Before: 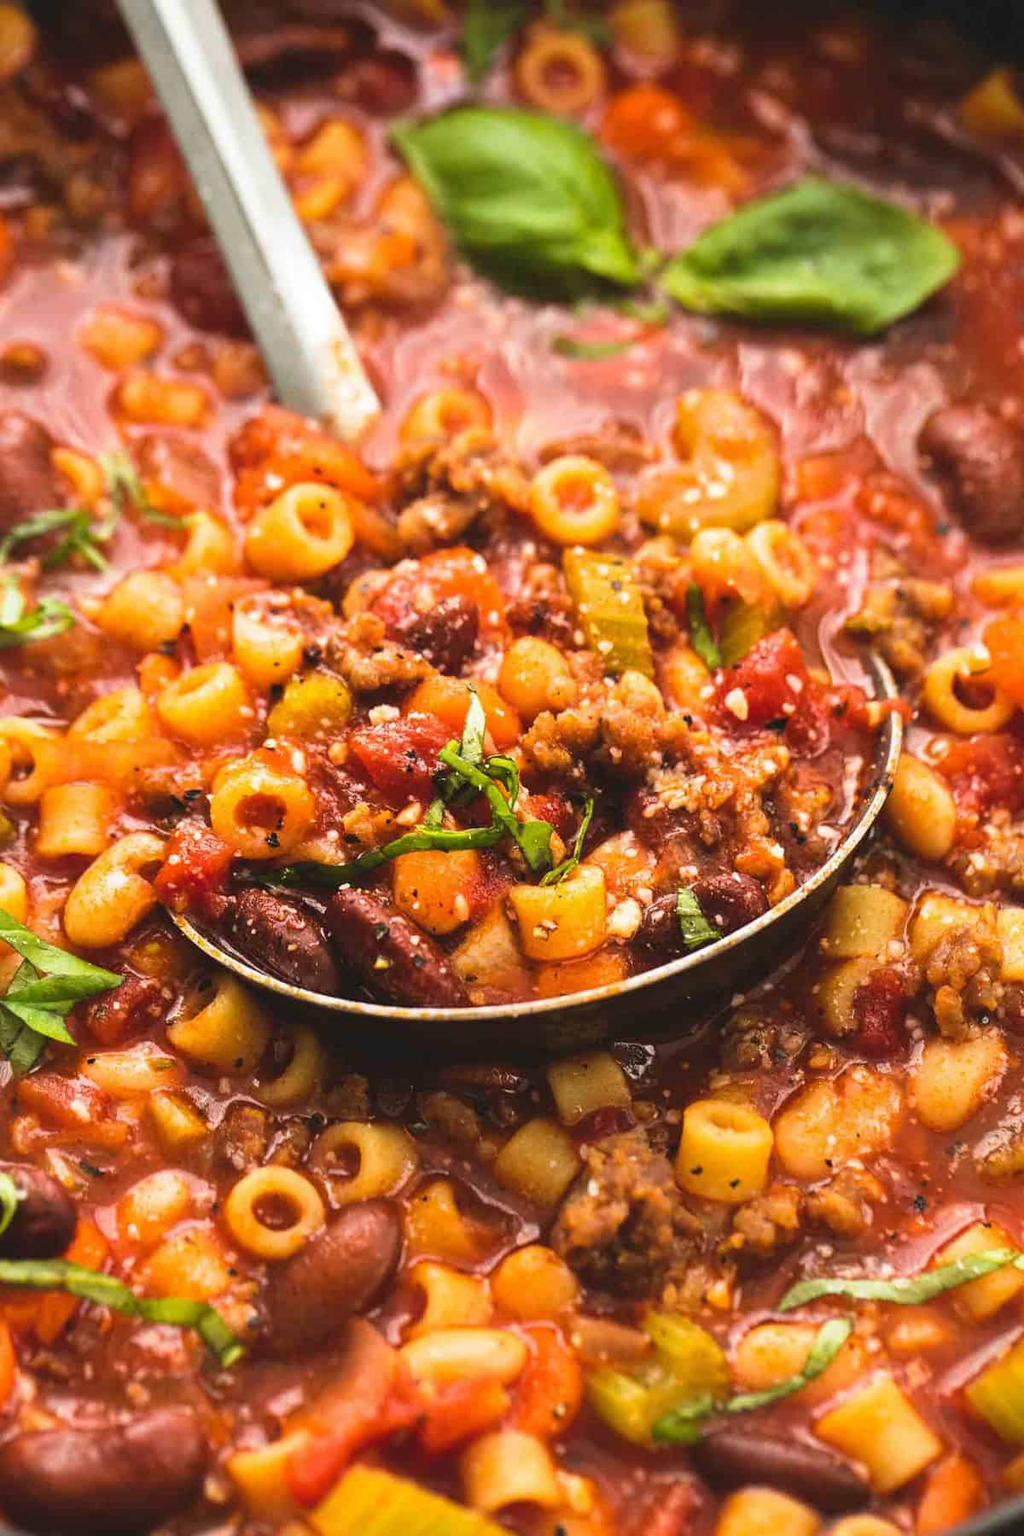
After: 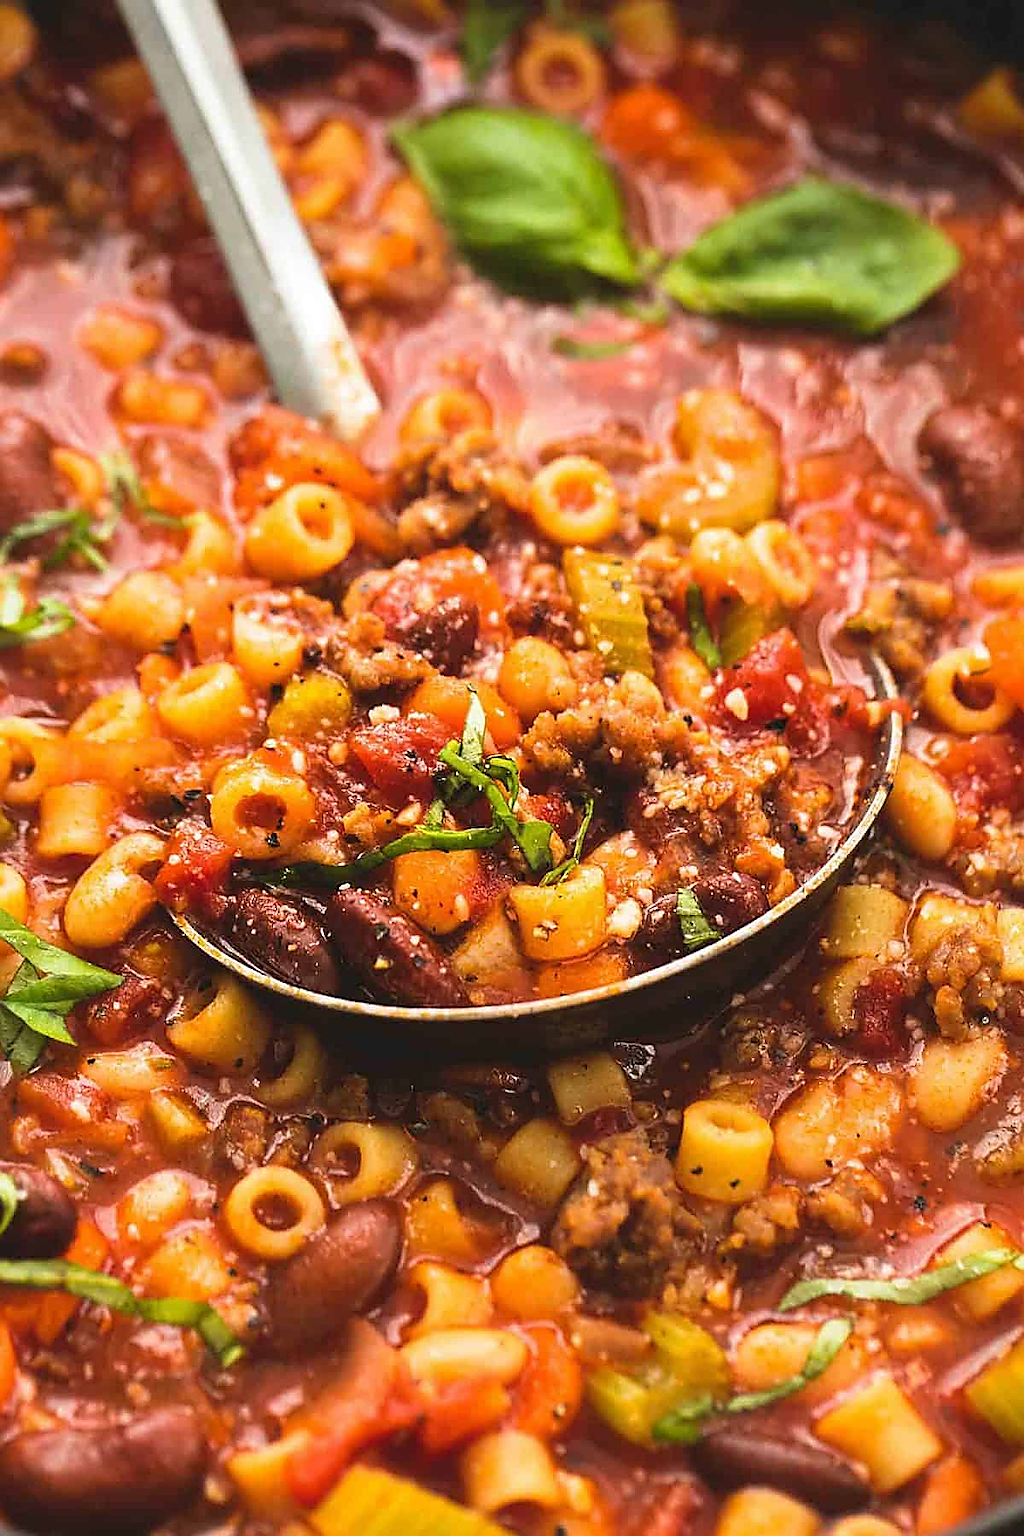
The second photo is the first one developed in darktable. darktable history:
sharpen: radius 1.384, amount 1.266, threshold 0.803
